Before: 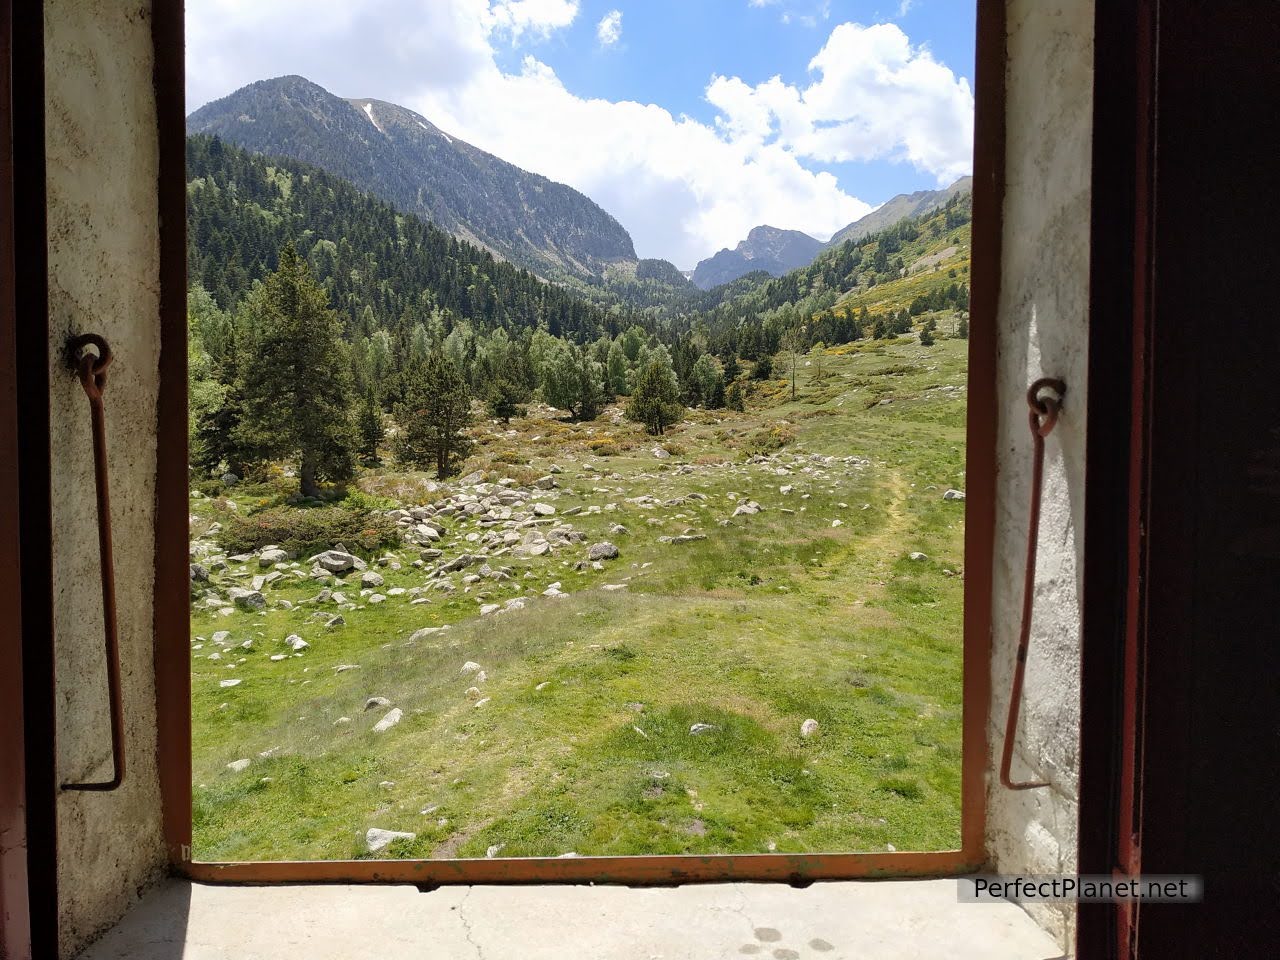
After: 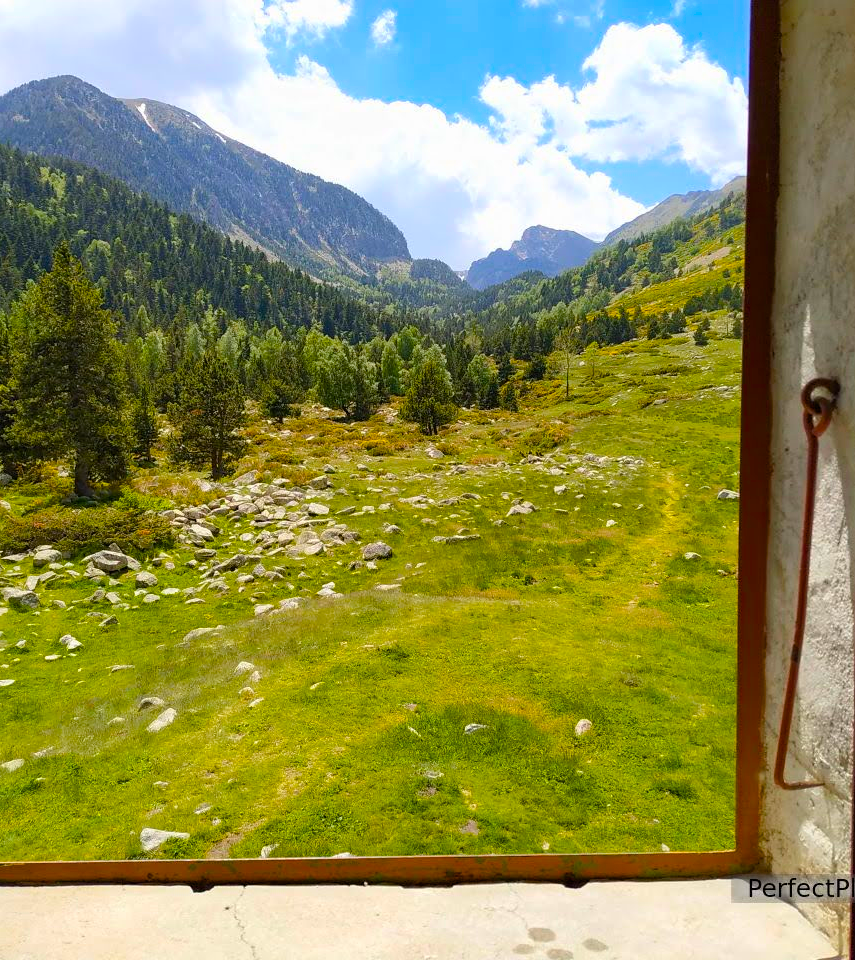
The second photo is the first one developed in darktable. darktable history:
crop and rotate: left 17.732%, right 15.423%
color balance rgb: linear chroma grading › global chroma 25%, perceptual saturation grading › global saturation 50%
